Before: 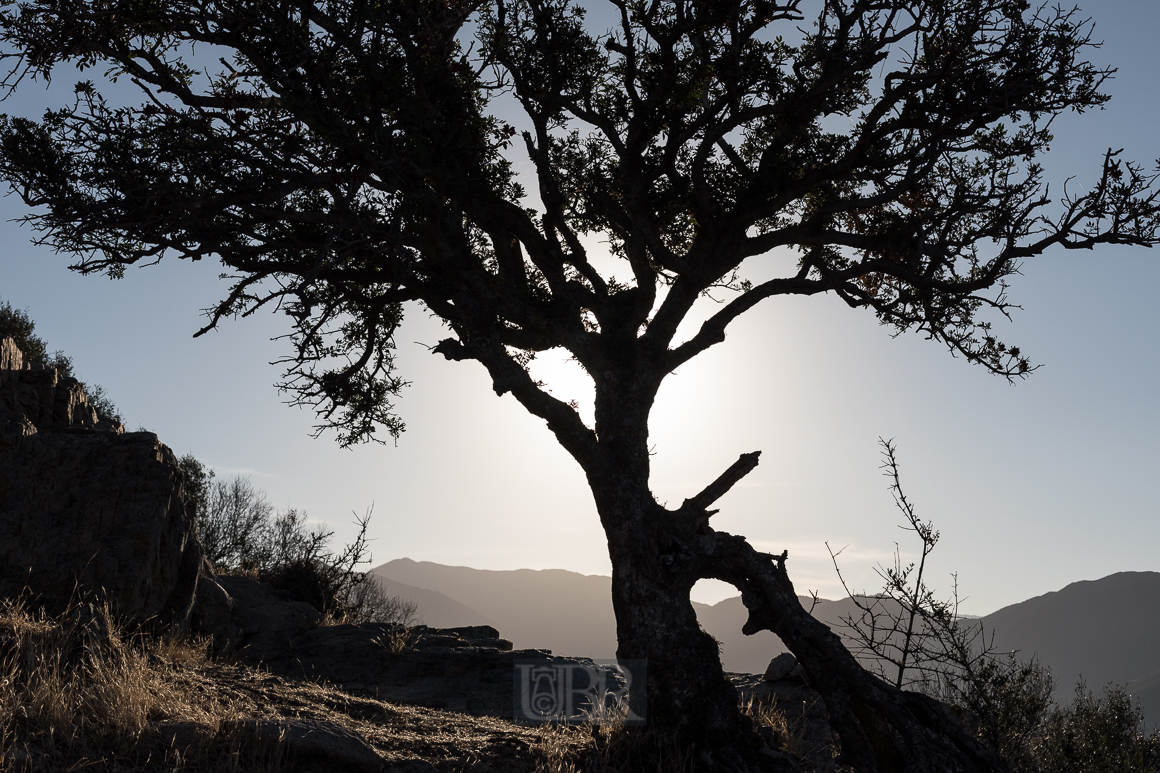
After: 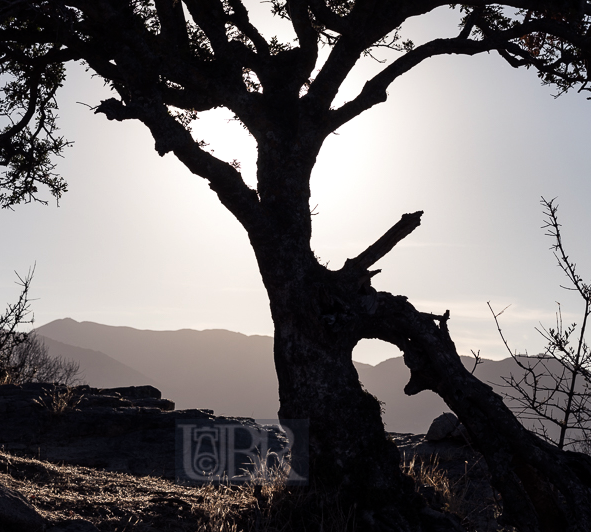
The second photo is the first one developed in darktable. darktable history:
color balance: gamma [0.9, 0.988, 0.975, 1.025], gain [1.05, 1, 1, 1]
shadows and highlights: shadows 24.5, highlights -78.15, soften with gaussian
crop and rotate: left 29.237%, top 31.152%, right 19.807%
